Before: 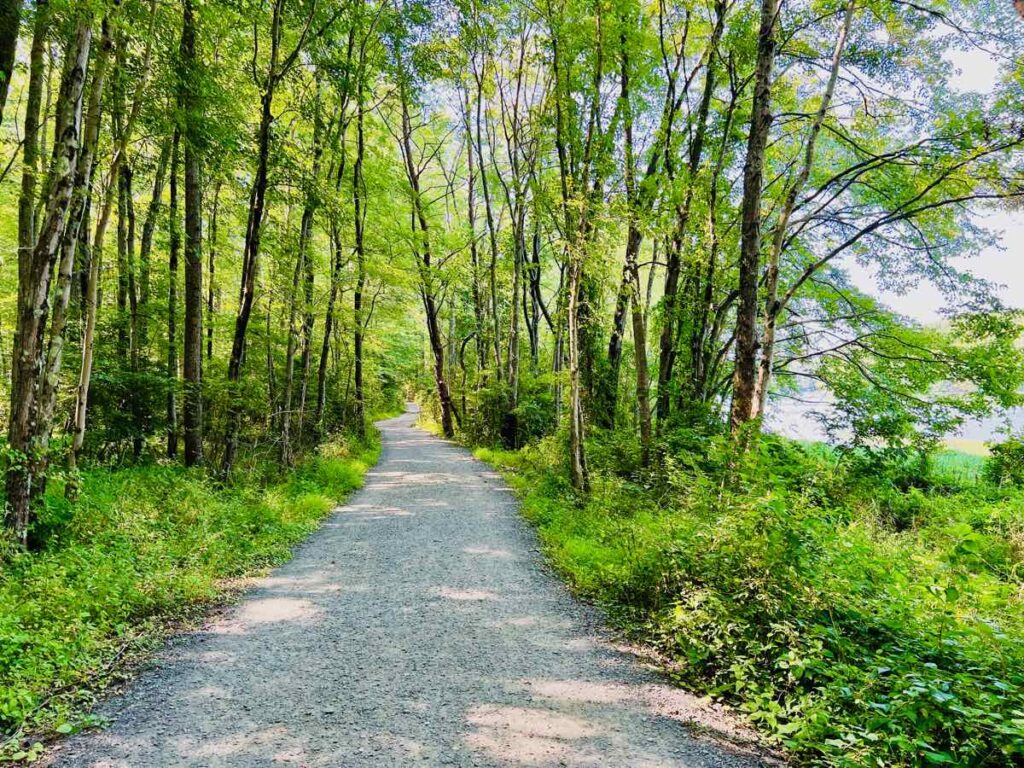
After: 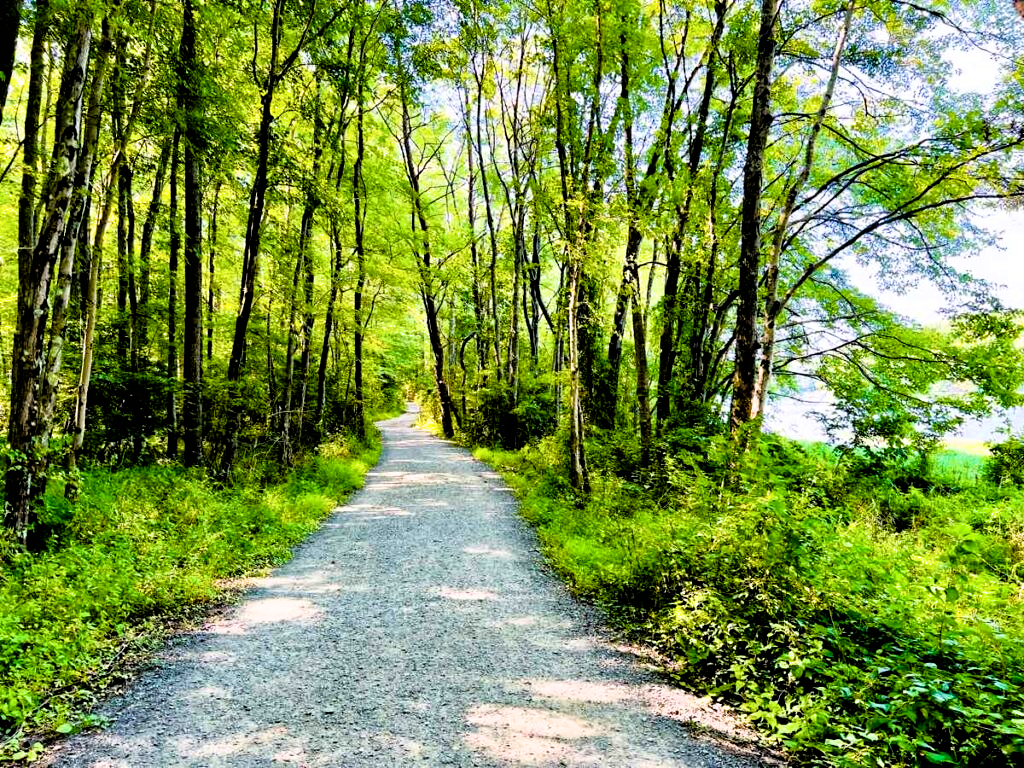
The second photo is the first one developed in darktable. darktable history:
filmic rgb: black relative exposure -3.63 EV, white relative exposure 2.16 EV, hardness 3.62
color balance rgb: linear chroma grading › global chroma 15%, perceptual saturation grading › global saturation 30%
